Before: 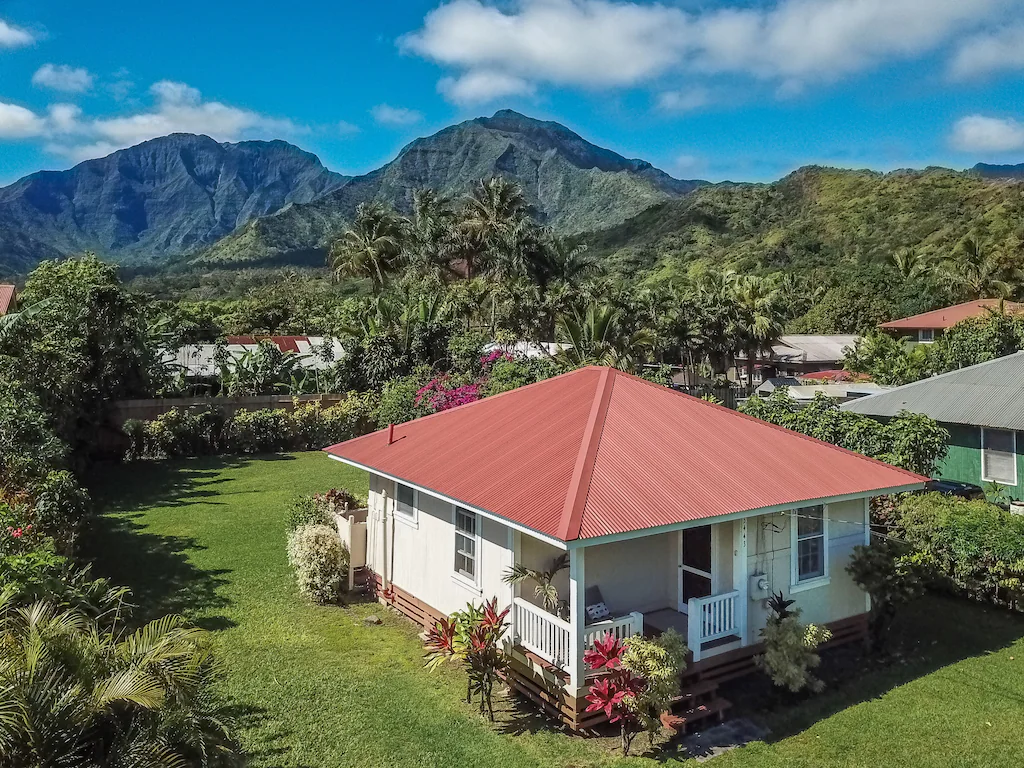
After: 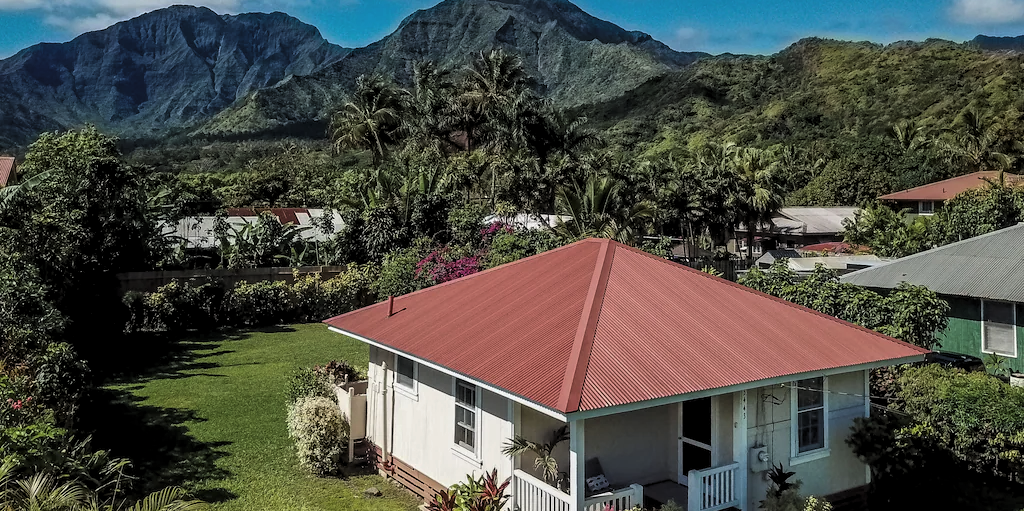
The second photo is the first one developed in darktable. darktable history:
crop: top 16.727%, bottom 16.727%
levels: levels [0.116, 0.574, 1]
